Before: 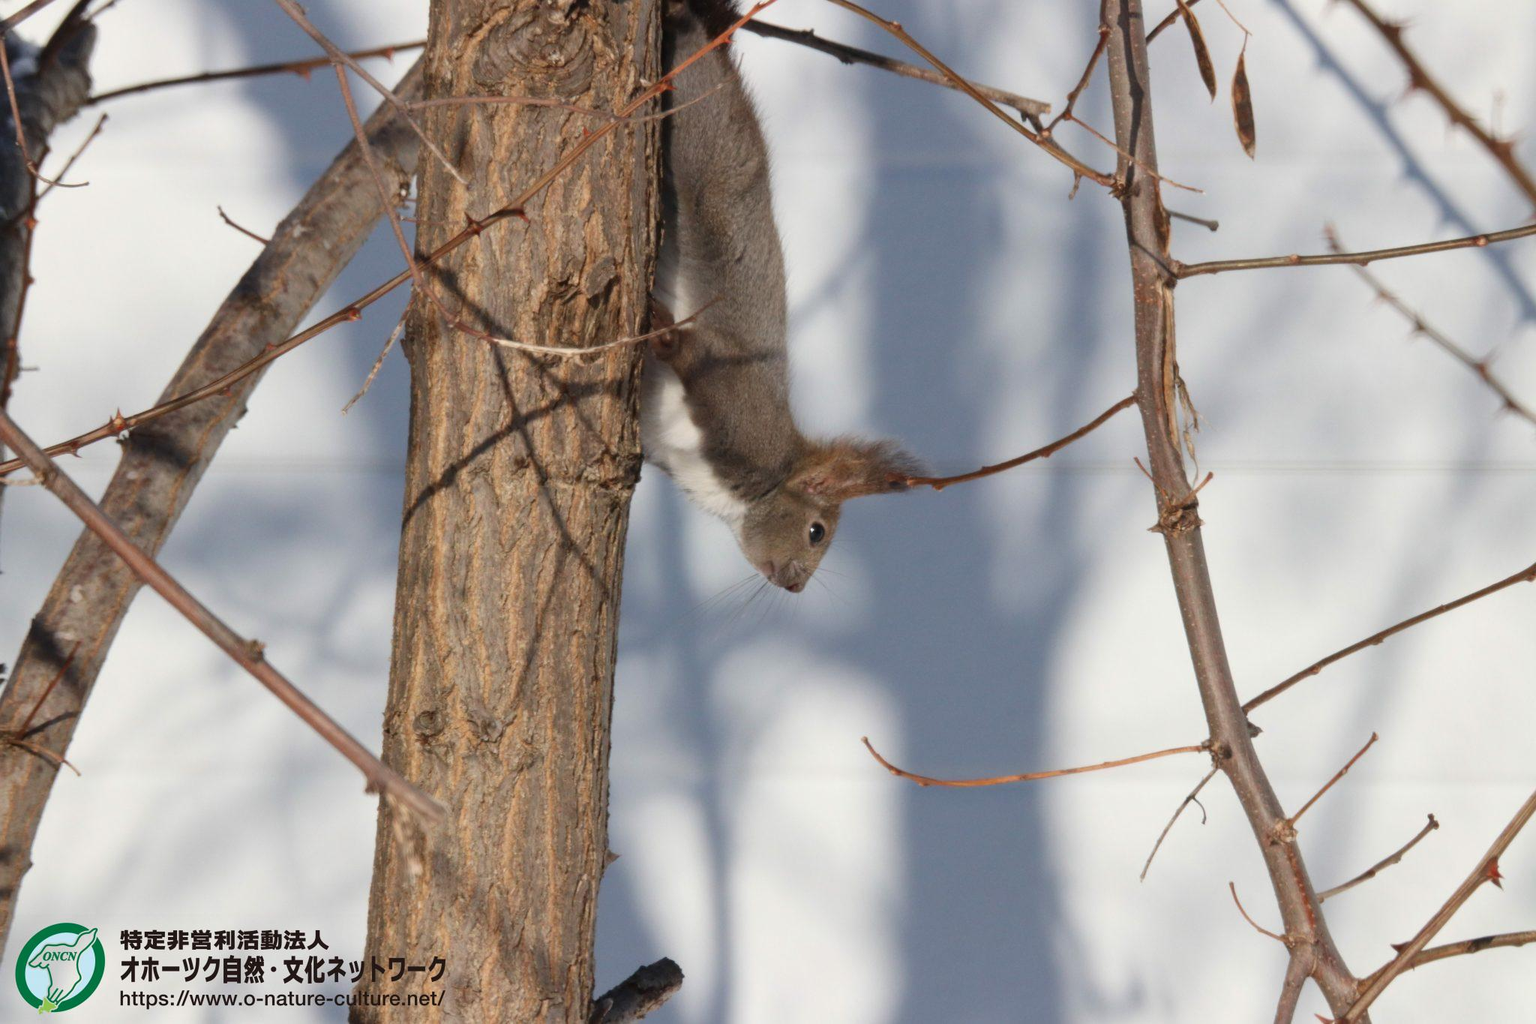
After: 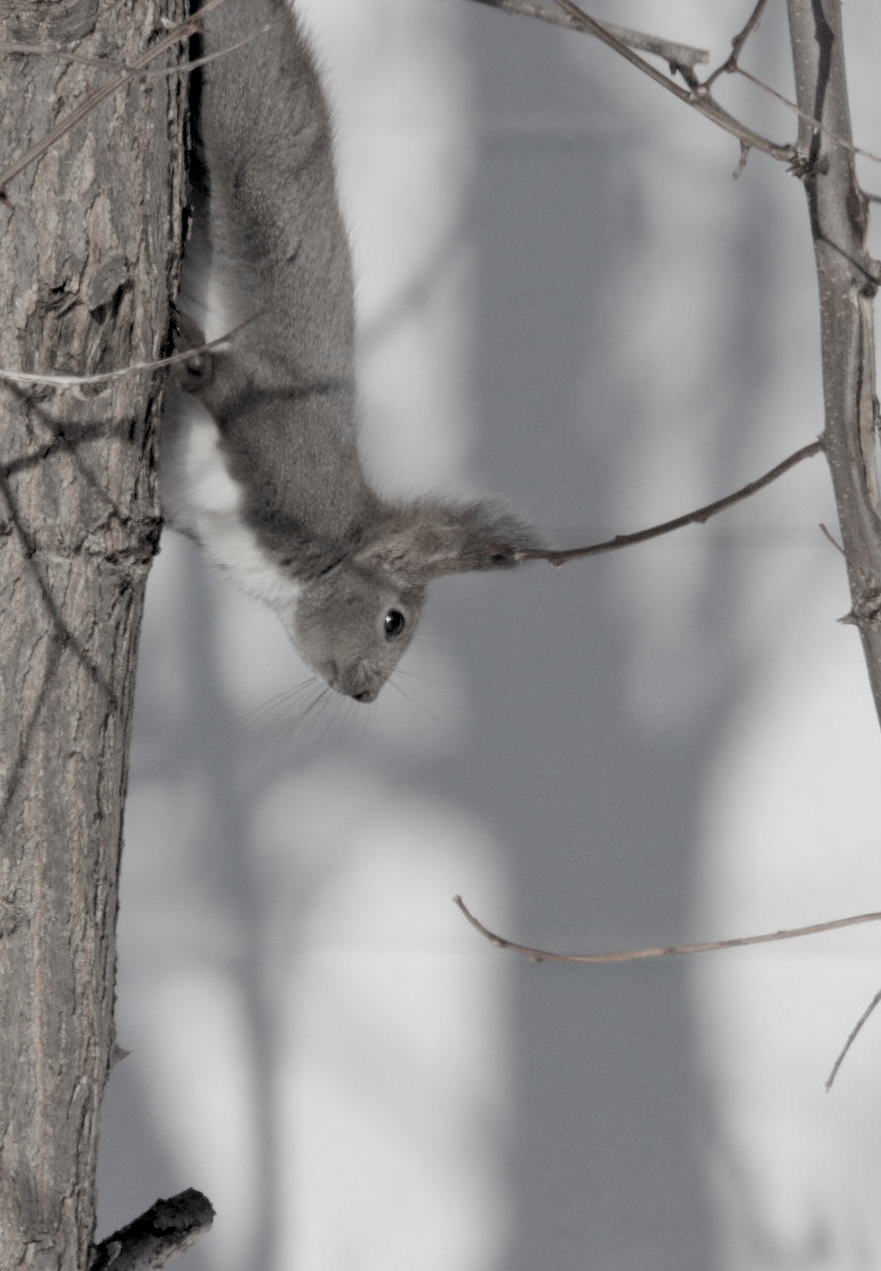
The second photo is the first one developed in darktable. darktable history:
crop: left 33.452%, top 6.025%, right 23.155%
tone equalizer: -8 EV 0.25 EV, -7 EV 0.417 EV, -6 EV 0.417 EV, -5 EV 0.25 EV, -3 EV -0.25 EV, -2 EV -0.417 EV, -1 EV -0.417 EV, +0 EV -0.25 EV, edges refinement/feathering 500, mask exposure compensation -1.57 EV, preserve details guided filter
color correction: saturation 0.2
rotate and perspective: rotation 0.192°, lens shift (horizontal) -0.015, crop left 0.005, crop right 0.996, crop top 0.006, crop bottom 0.99
rgb levels: levels [[0.013, 0.434, 0.89], [0, 0.5, 1], [0, 0.5, 1]]
